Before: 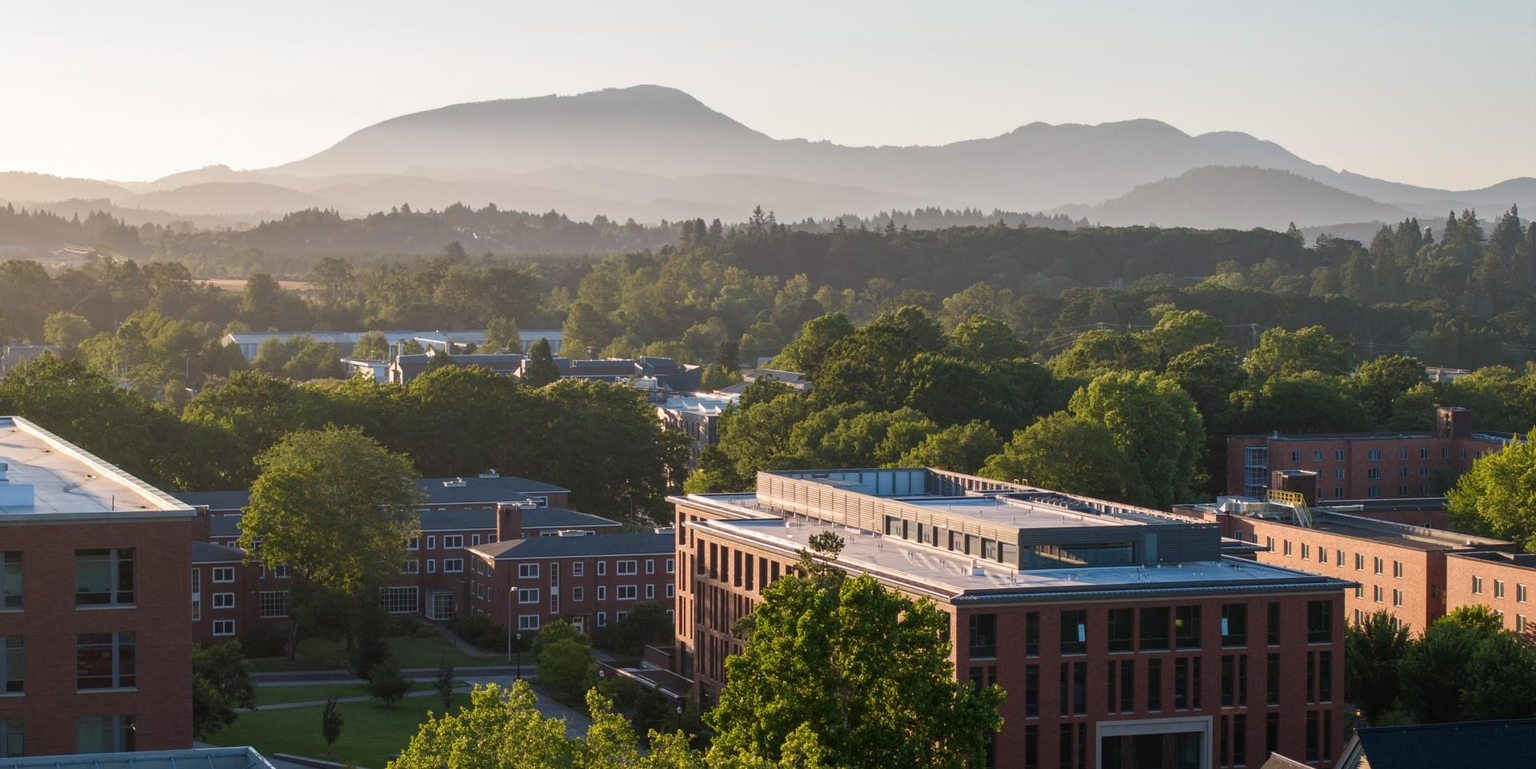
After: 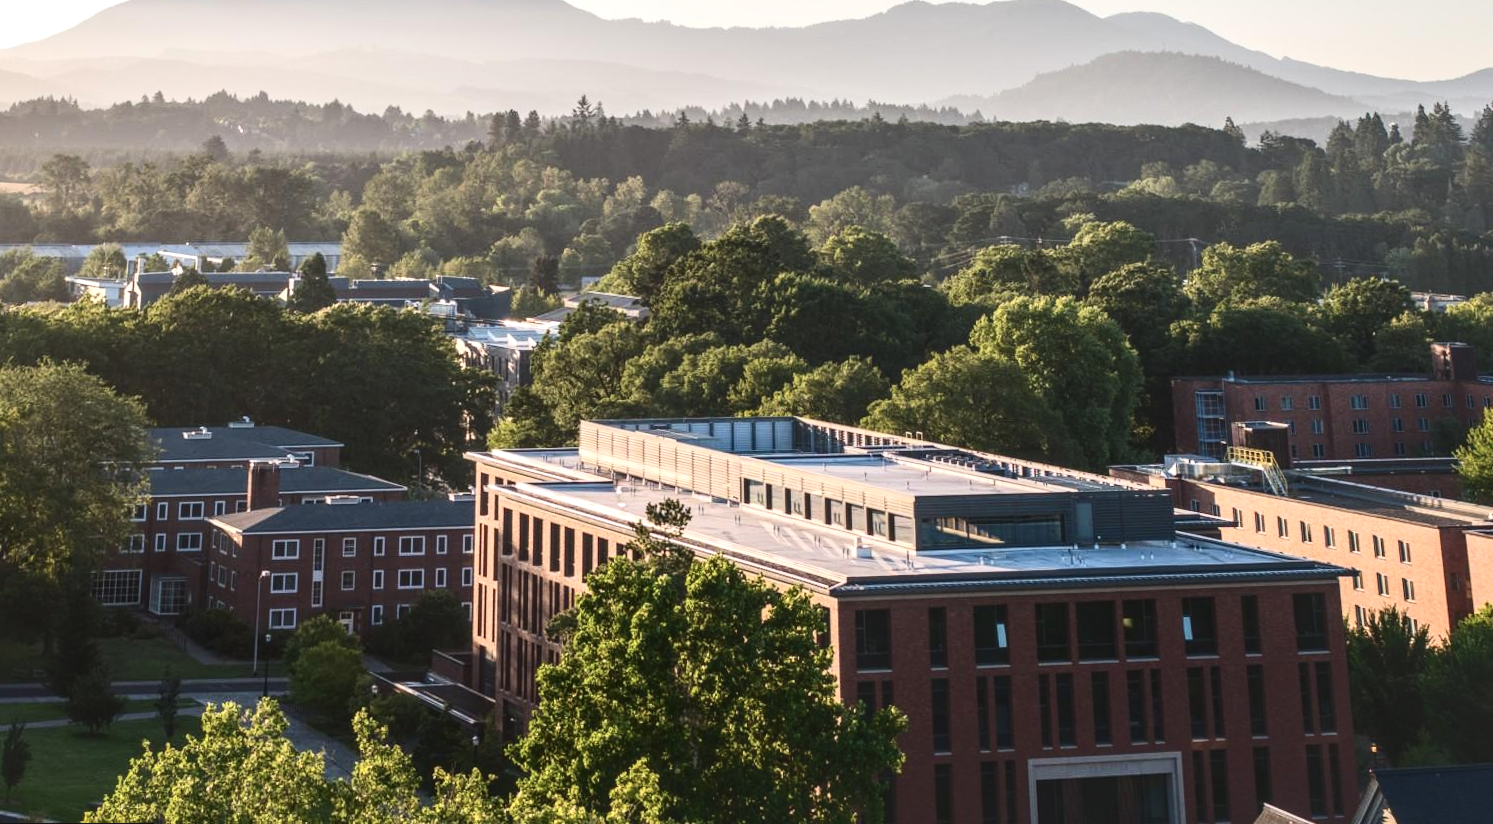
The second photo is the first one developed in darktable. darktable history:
exposure: exposure 0.131 EV, compensate highlight preservation false
local contrast: detail 130%
color balance: lift [1.007, 1, 1, 1], gamma [1.097, 1, 1, 1]
shadows and highlights: shadows 62.66, white point adjustment 0.37, highlights -34.44, compress 83.82%
contrast brightness saturation: contrast 0.28
rotate and perspective: rotation 0.215°, lens shift (vertical) -0.139, crop left 0.069, crop right 0.939, crop top 0.002, crop bottom 0.996
crop: left 16.315%, top 14.246%
